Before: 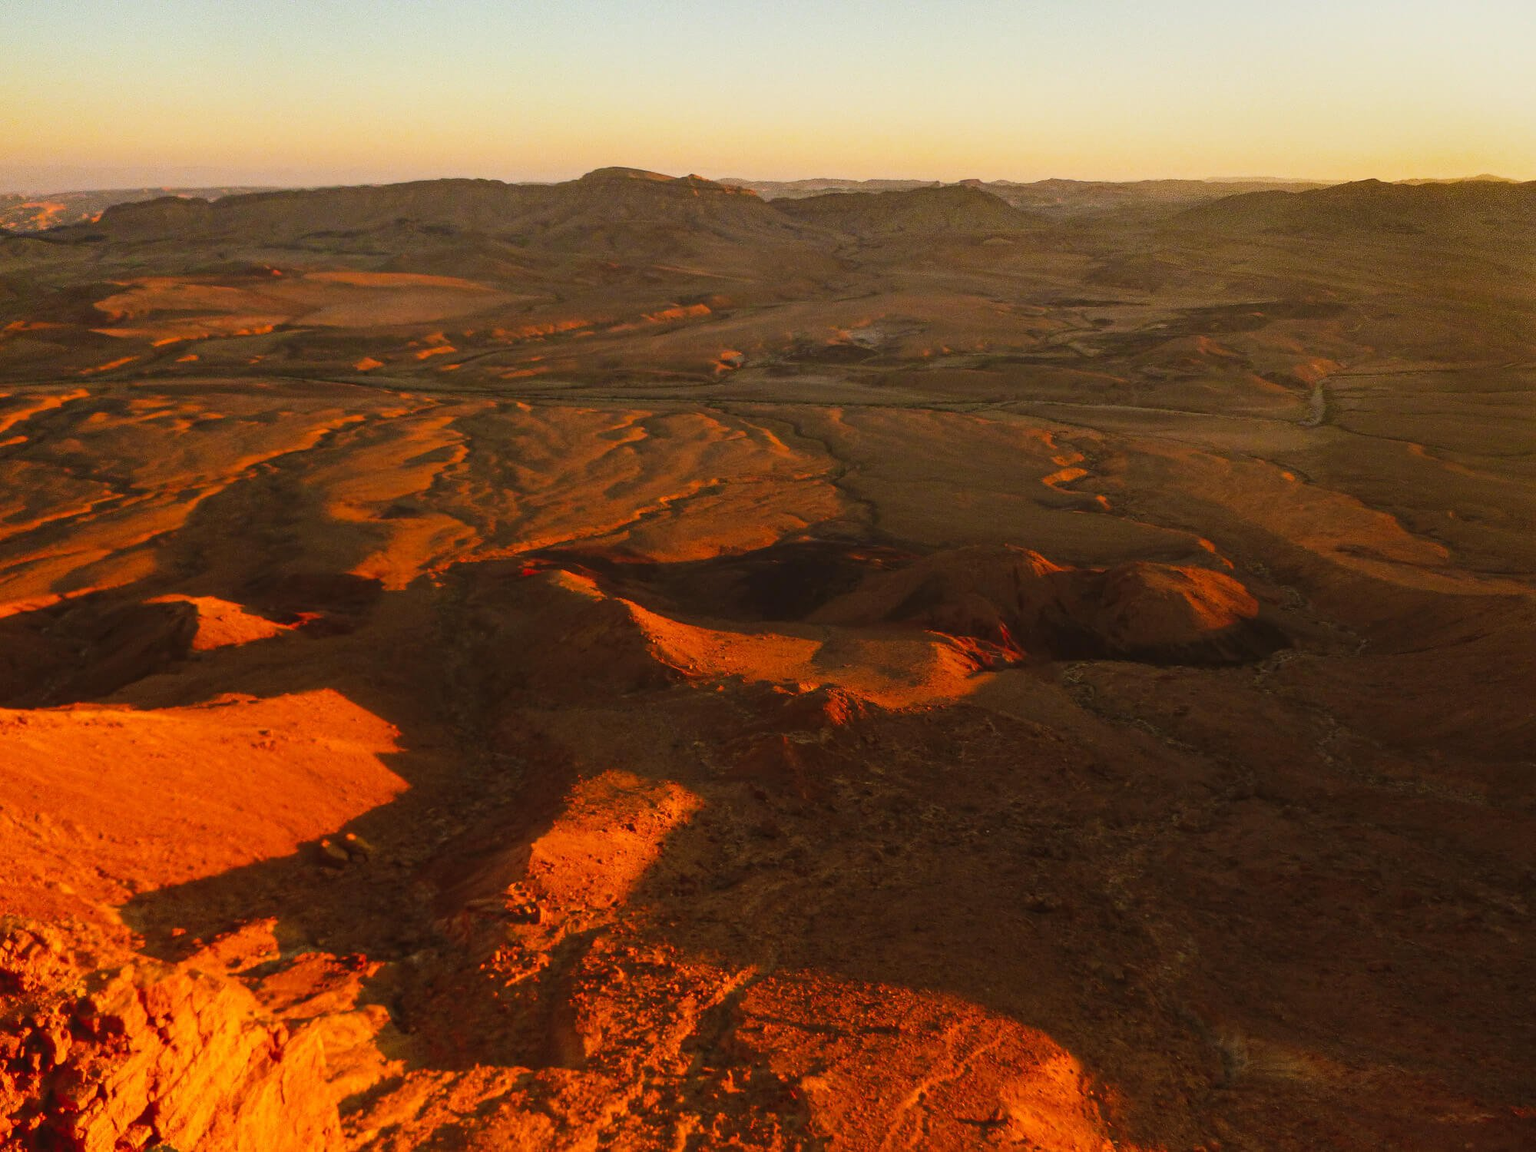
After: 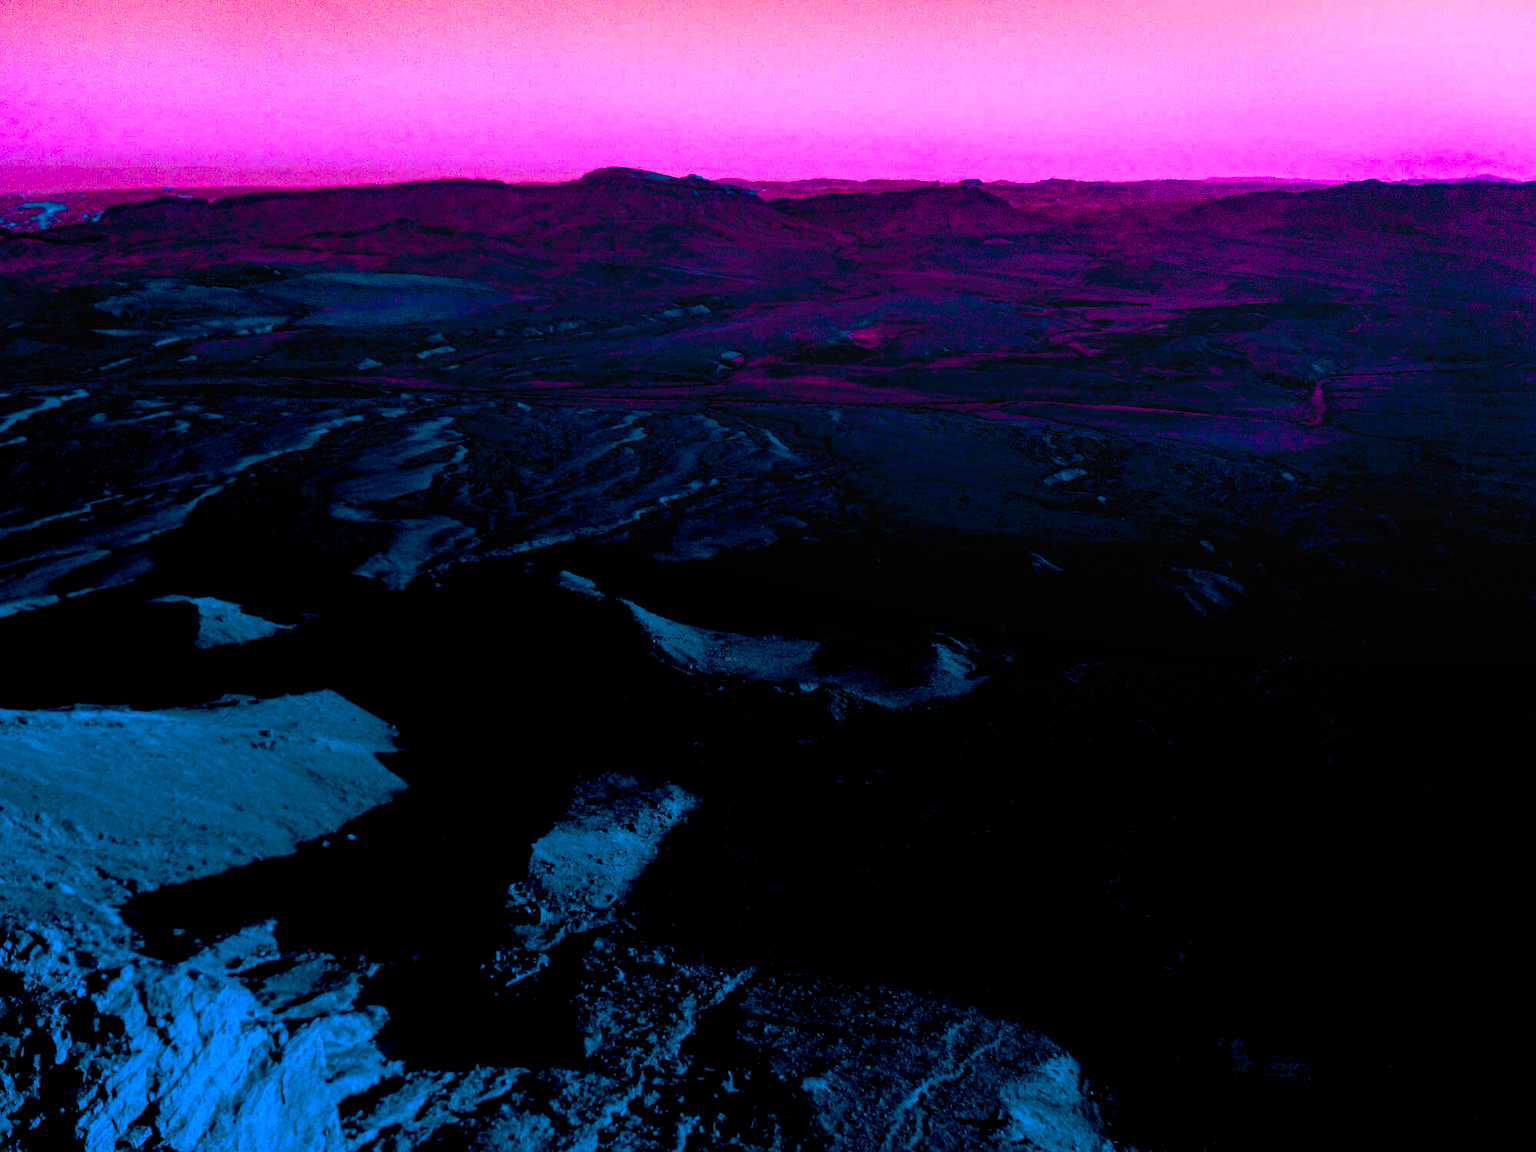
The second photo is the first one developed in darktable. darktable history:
color balance rgb: shadows lift › luminance -18.76%, shadows lift › chroma 35.44%, power › luminance -3.76%, power › hue 142.17°, highlights gain › chroma 7.5%, highlights gain › hue 184.75°, global offset › luminance -0.52%, global offset › chroma 0.91%, global offset › hue 173.36°, shadows fall-off 300%, white fulcrum 2 EV, highlights fall-off 300%, linear chroma grading › shadows 17.19%, linear chroma grading › highlights 61.12%, linear chroma grading › global chroma 50%, hue shift -150.52°, perceptual brilliance grading › global brilliance 12%, mask middle-gray fulcrum 100%, contrast gray fulcrum 38.43%, contrast 35.15%, saturation formula JzAzBz (2021)
local contrast: detail 130%
color contrast: green-magenta contrast 1.2, blue-yellow contrast 1.2
